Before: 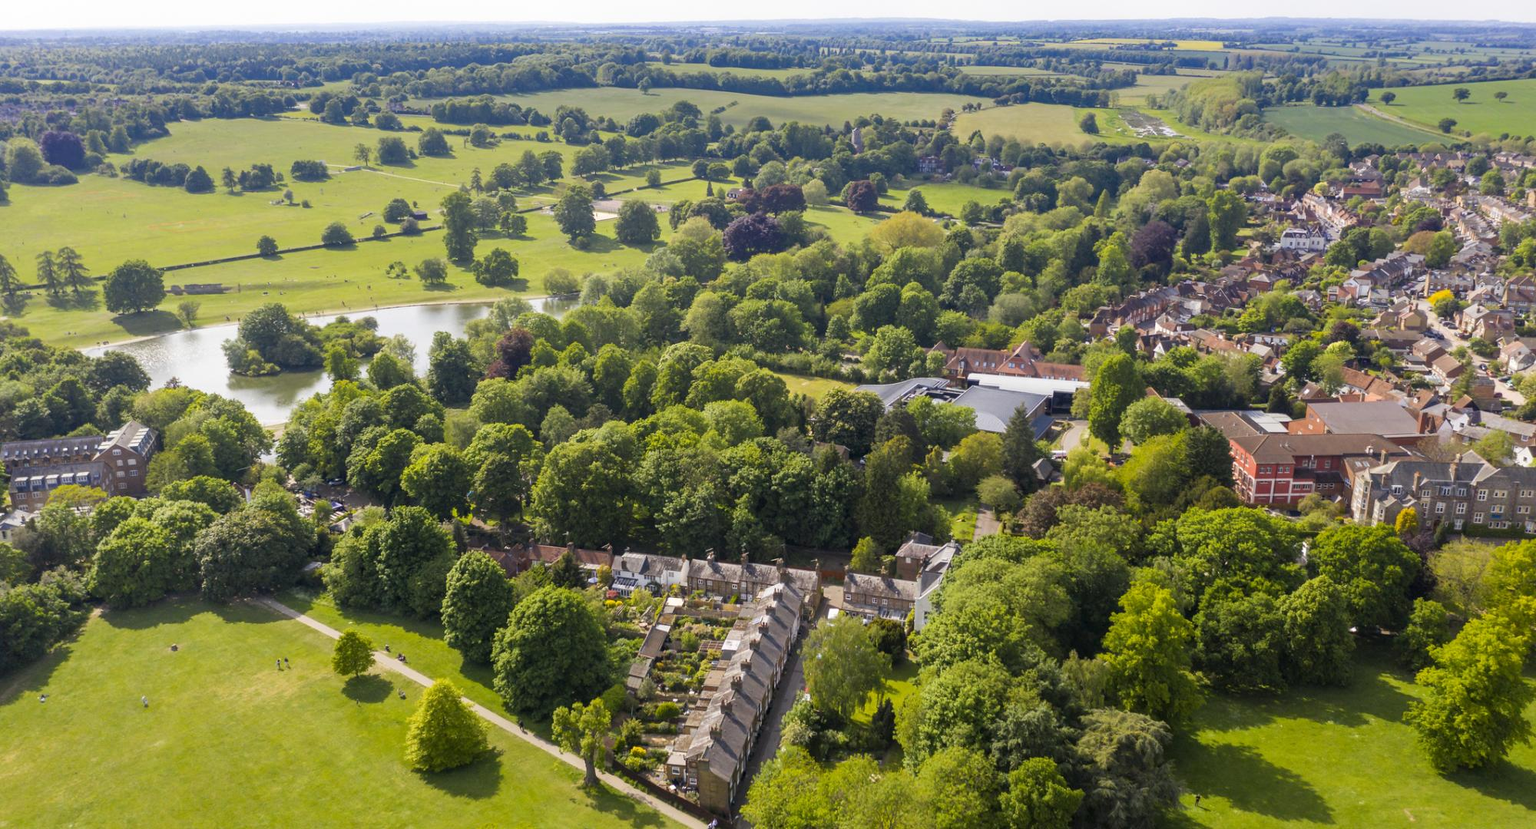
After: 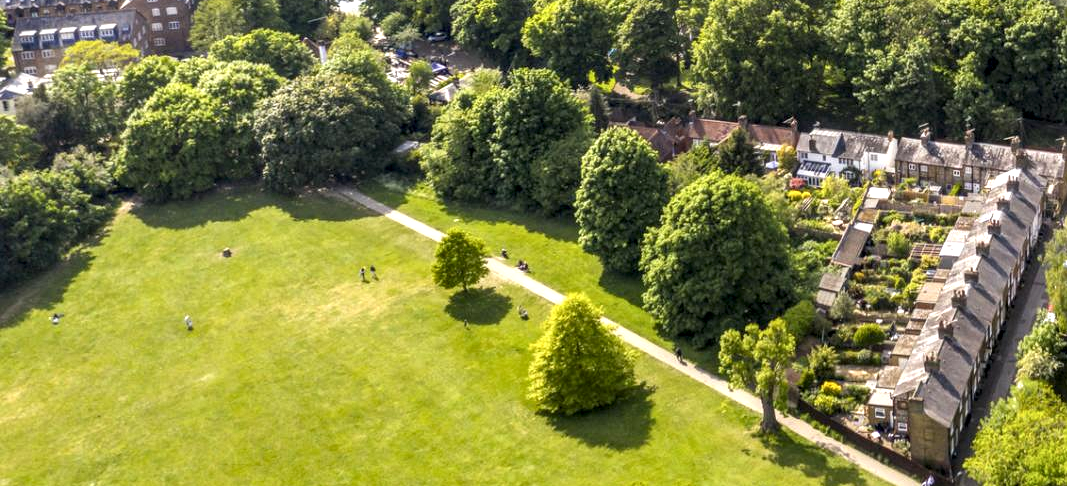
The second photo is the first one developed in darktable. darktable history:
local contrast: detail 150%
exposure: black level correction 0.001, exposure 0.5 EV, compensate exposure bias true, compensate highlight preservation false
color correction: saturation 0.99
crop and rotate: top 54.778%, right 46.61%, bottom 0.159%
